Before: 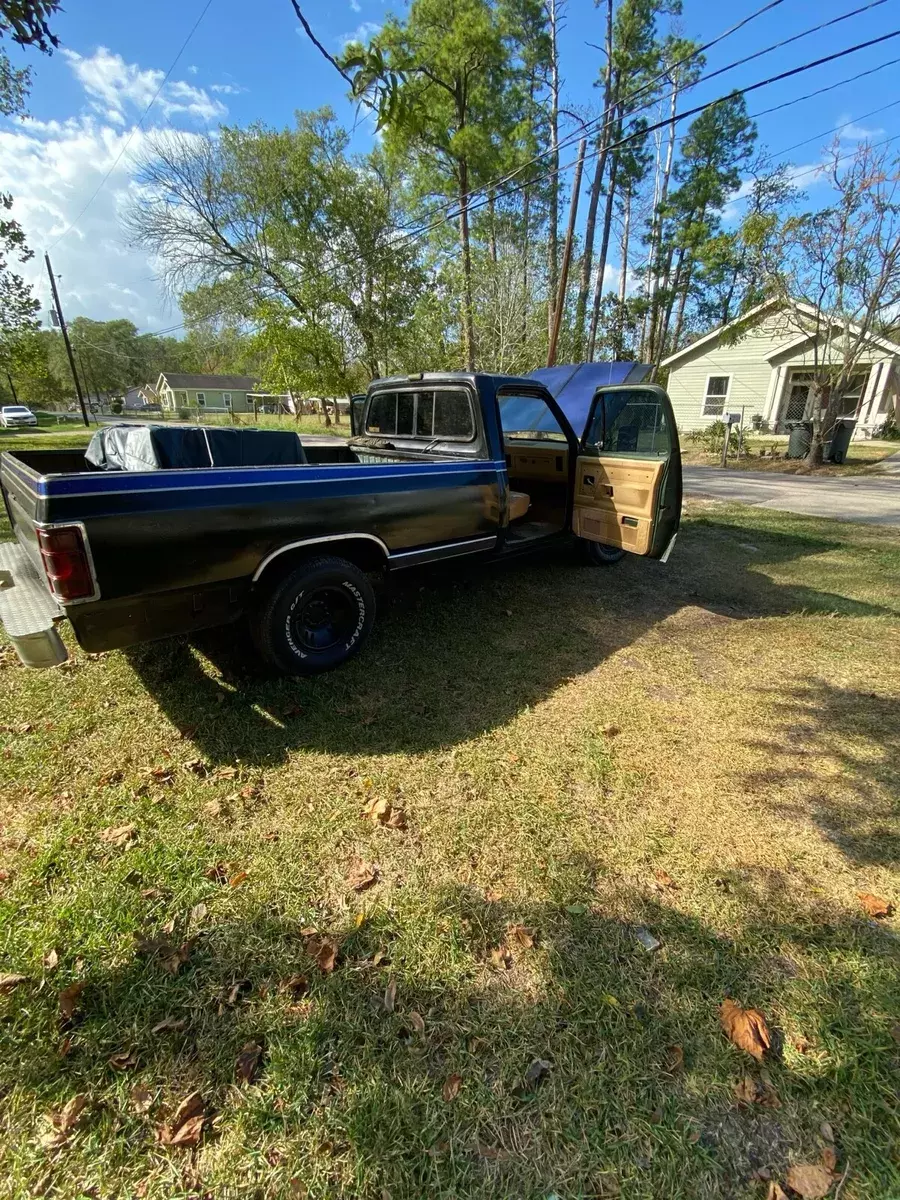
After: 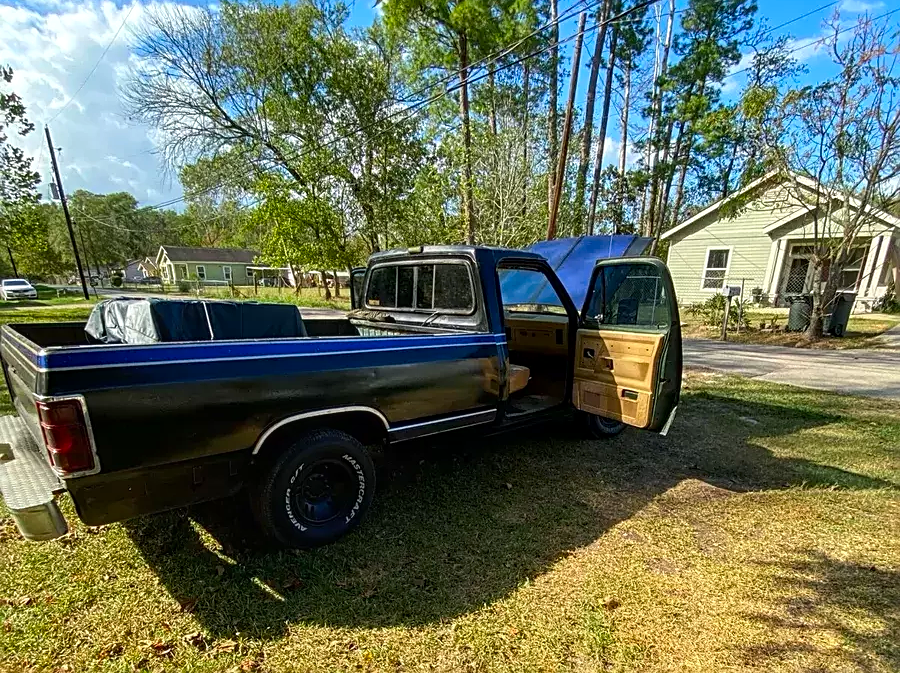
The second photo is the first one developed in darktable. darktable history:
sharpen: on, module defaults
local contrast: on, module defaults
contrast brightness saturation: contrast 0.093, saturation 0.281
crop and rotate: top 10.623%, bottom 33.229%
